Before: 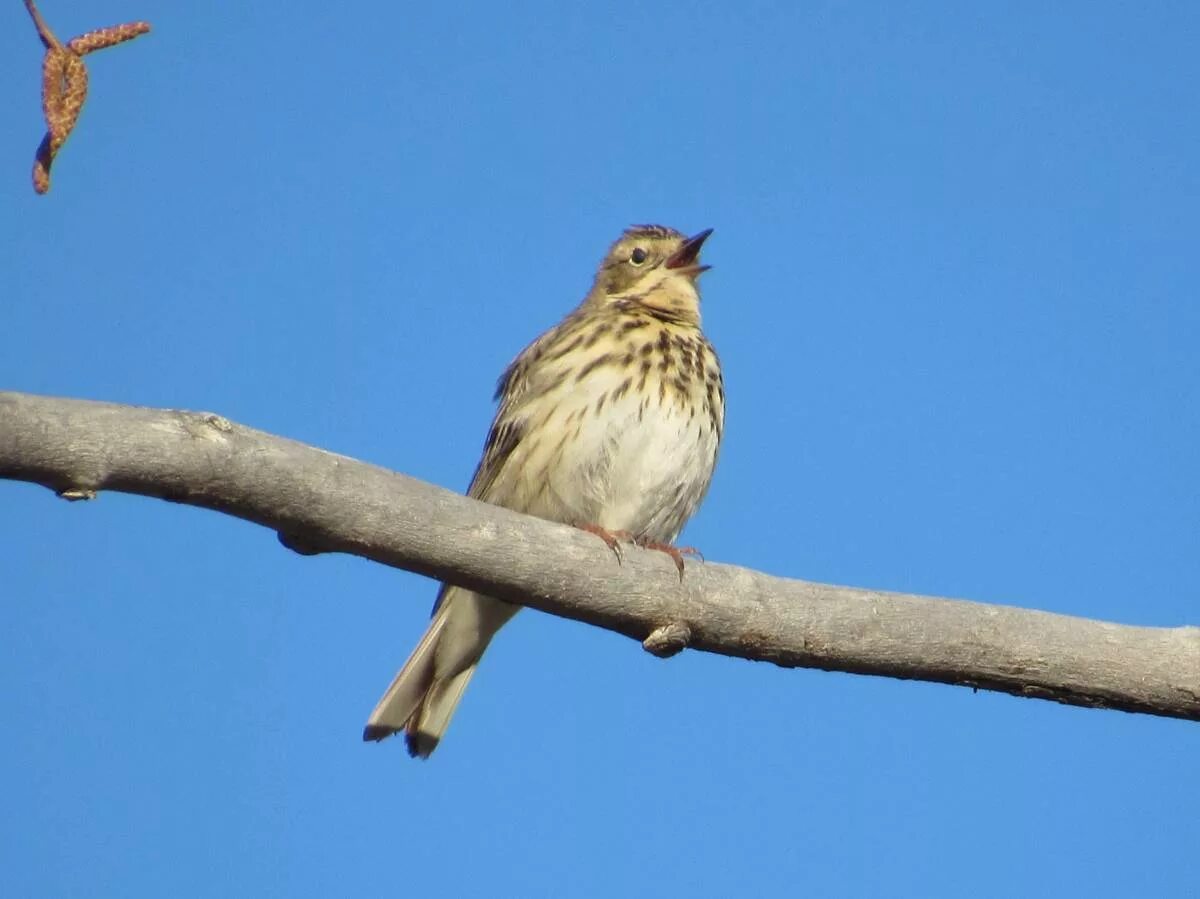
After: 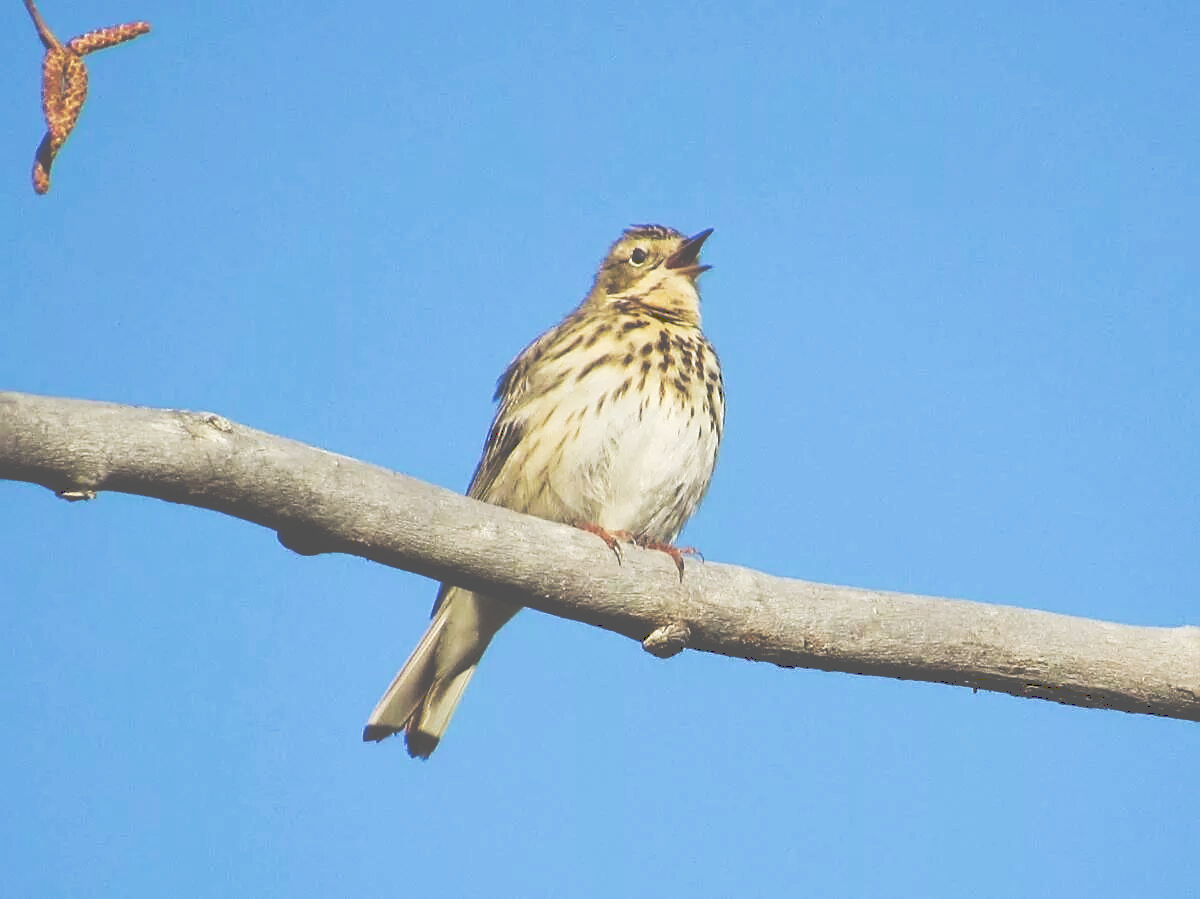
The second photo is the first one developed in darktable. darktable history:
tone curve: curves: ch0 [(0, 0) (0.003, 0.334) (0.011, 0.338) (0.025, 0.338) (0.044, 0.338) (0.069, 0.339) (0.1, 0.342) (0.136, 0.343) (0.177, 0.349) (0.224, 0.36) (0.277, 0.385) (0.335, 0.42) (0.399, 0.465) (0.468, 0.535) (0.543, 0.632) (0.623, 0.73) (0.709, 0.814) (0.801, 0.879) (0.898, 0.935) (1, 1)], preserve colors none
sharpen: on, module defaults
